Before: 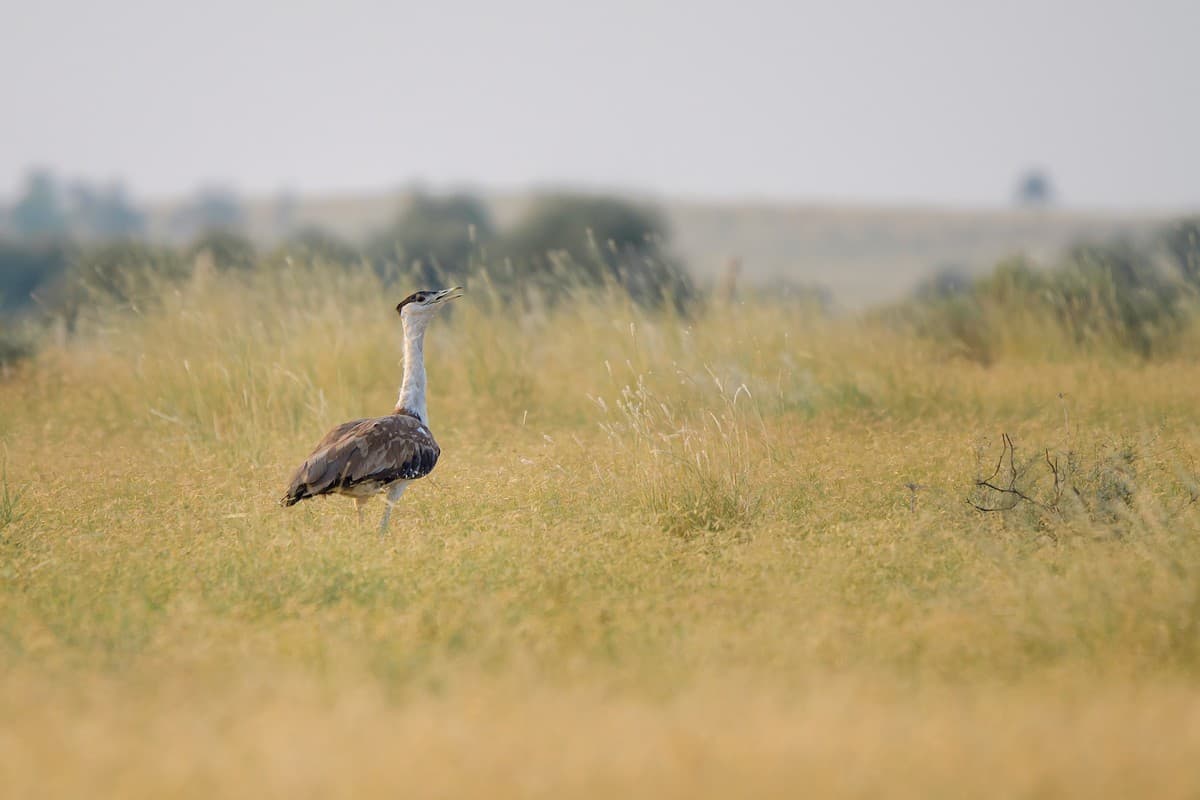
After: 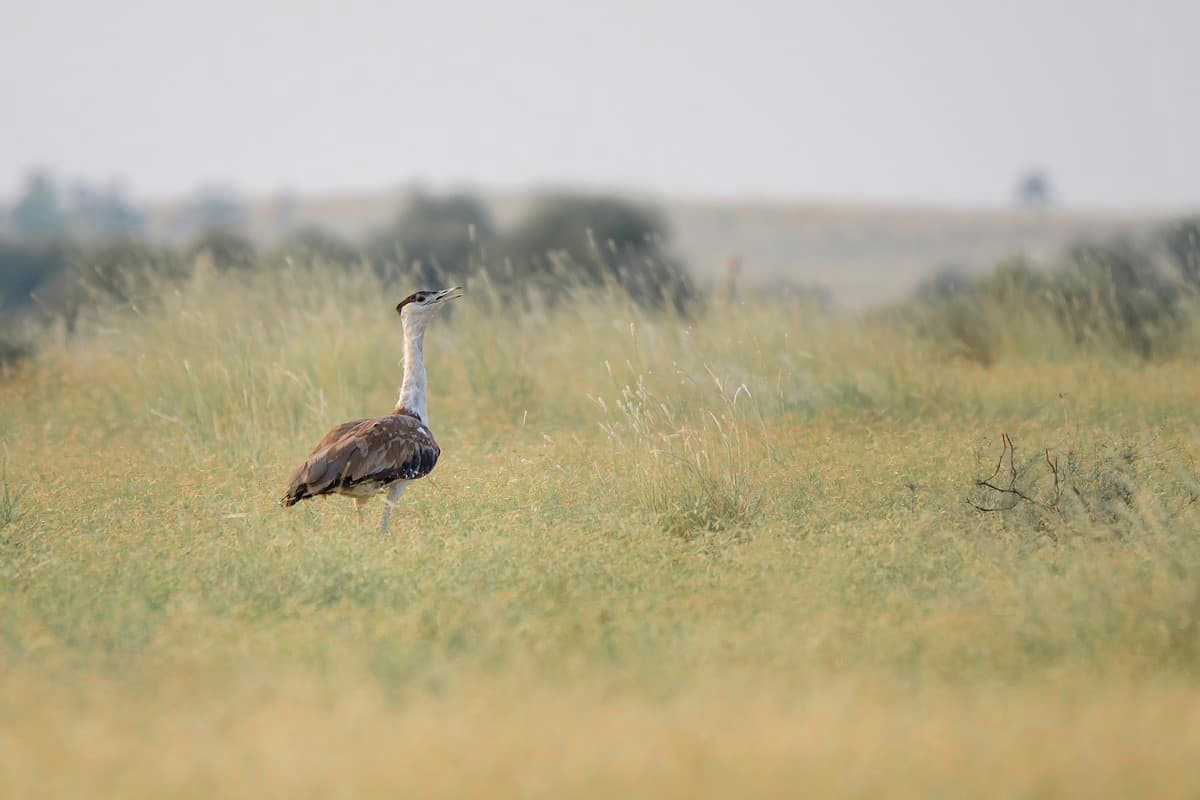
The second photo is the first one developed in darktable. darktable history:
exposure: exposure 0.075 EV, compensate highlight preservation false
tone equalizer: on, module defaults
color zones: curves: ch0 [(0, 0.466) (0.128, 0.466) (0.25, 0.5) (0.375, 0.456) (0.5, 0.5) (0.625, 0.5) (0.737, 0.652) (0.875, 0.5)]; ch1 [(0, 0.603) (0.125, 0.618) (0.261, 0.348) (0.372, 0.353) (0.497, 0.363) (0.611, 0.45) (0.731, 0.427) (0.875, 0.518) (0.998, 0.652)]; ch2 [(0, 0.559) (0.125, 0.451) (0.253, 0.564) (0.37, 0.578) (0.5, 0.466) (0.625, 0.471) (0.731, 0.471) (0.88, 0.485)]
